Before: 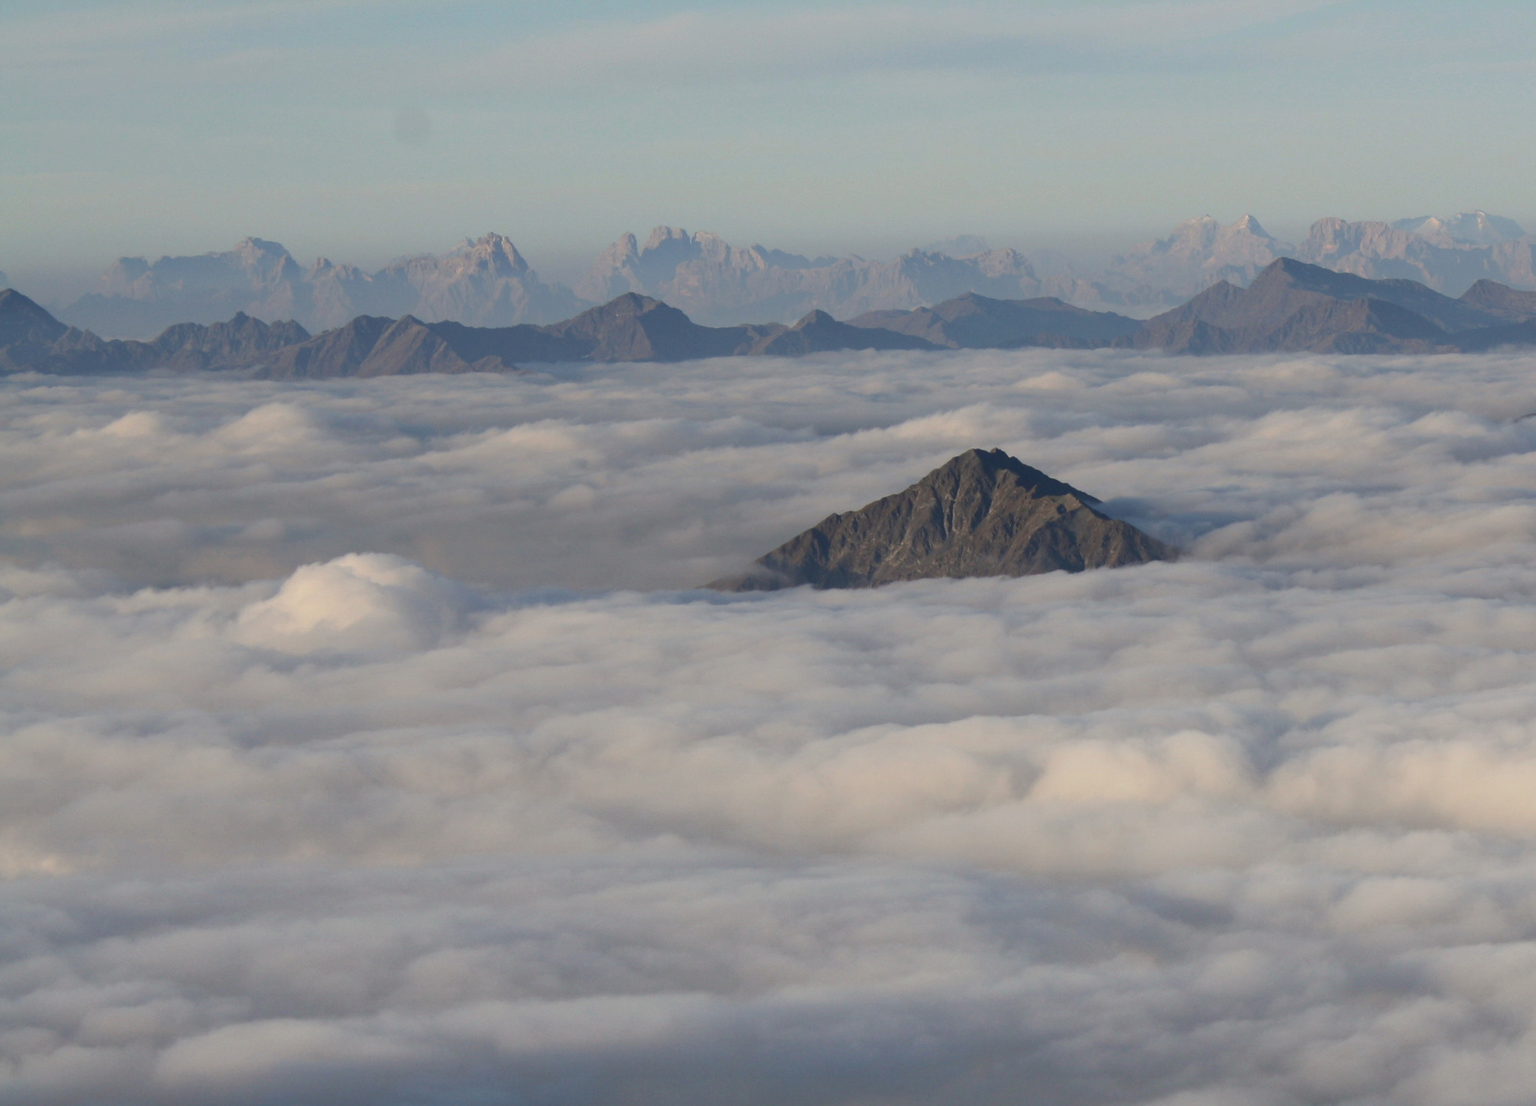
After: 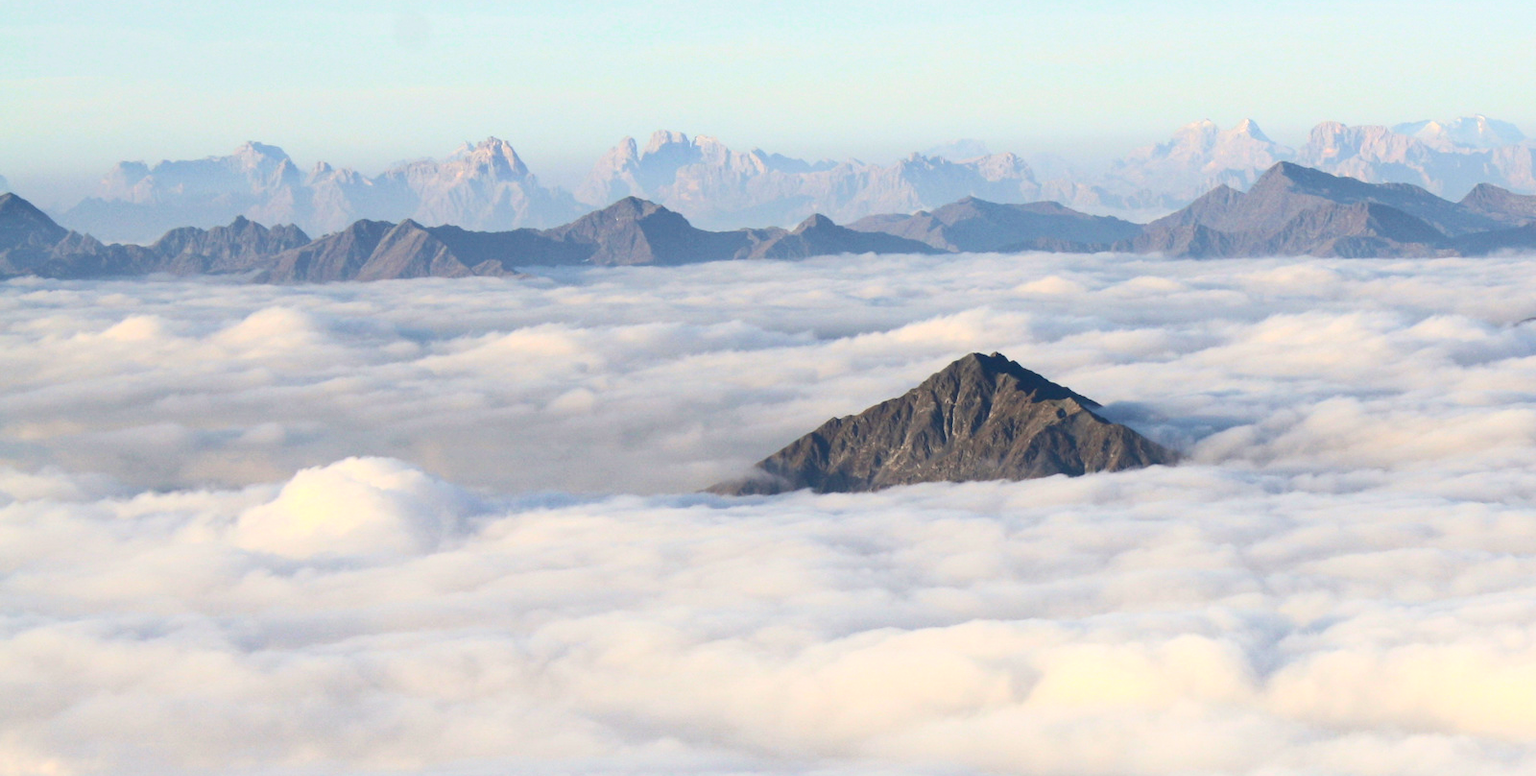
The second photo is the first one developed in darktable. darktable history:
color balance rgb: perceptual saturation grading › global saturation 29.835%, perceptual brilliance grading › global brilliance 11.012%, global vibrance 10.755%
contrast brightness saturation: contrast 0.242, brightness 0.086
crop and rotate: top 8.706%, bottom 20.995%
tone equalizer: -8 EV -0.449 EV, -7 EV -0.401 EV, -6 EV -0.366 EV, -5 EV -0.24 EV, -3 EV 0.222 EV, -2 EV 0.311 EV, -1 EV 0.367 EV, +0 EV 0.391 EV
